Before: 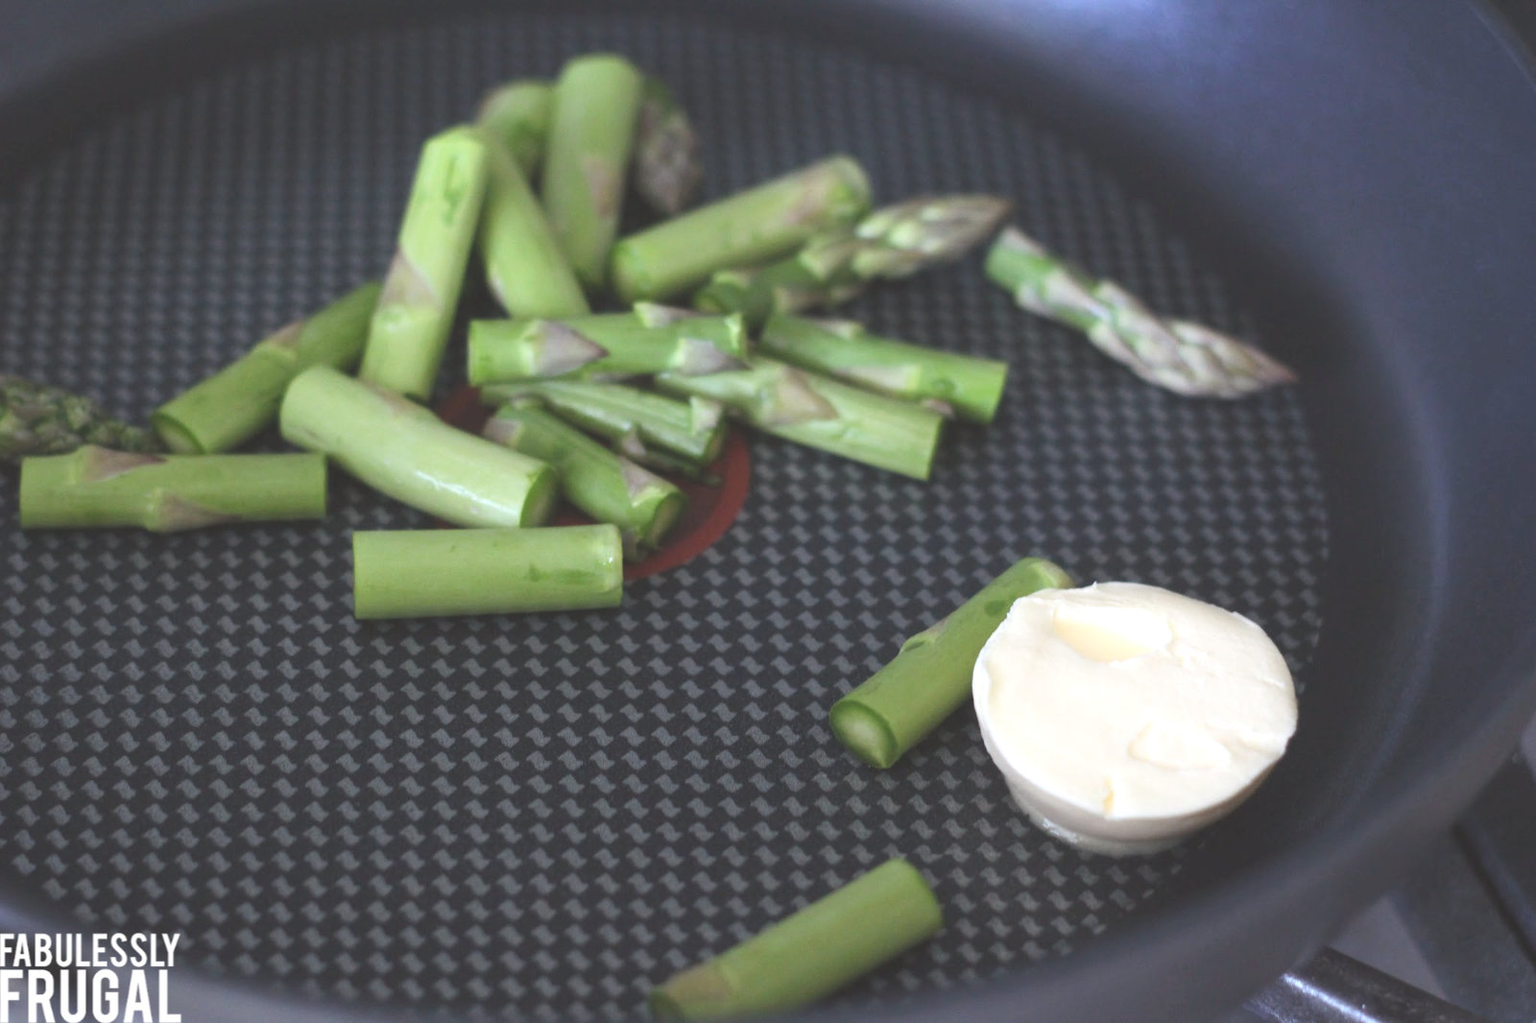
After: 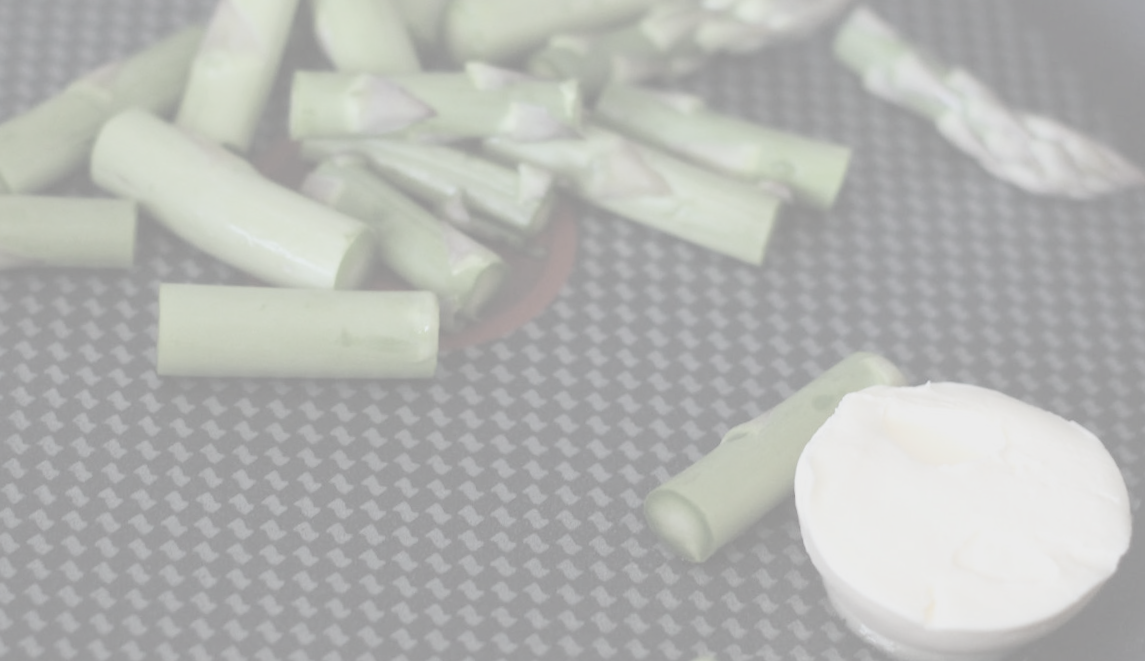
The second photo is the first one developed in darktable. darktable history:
crop and rotate: angle -3.37°, left 9.79%, top 20.73%, right 12.42%, bottom 11.82%
contrast brightness saturation: contrast -0.32, brightness 0.75, saturation -0.78
